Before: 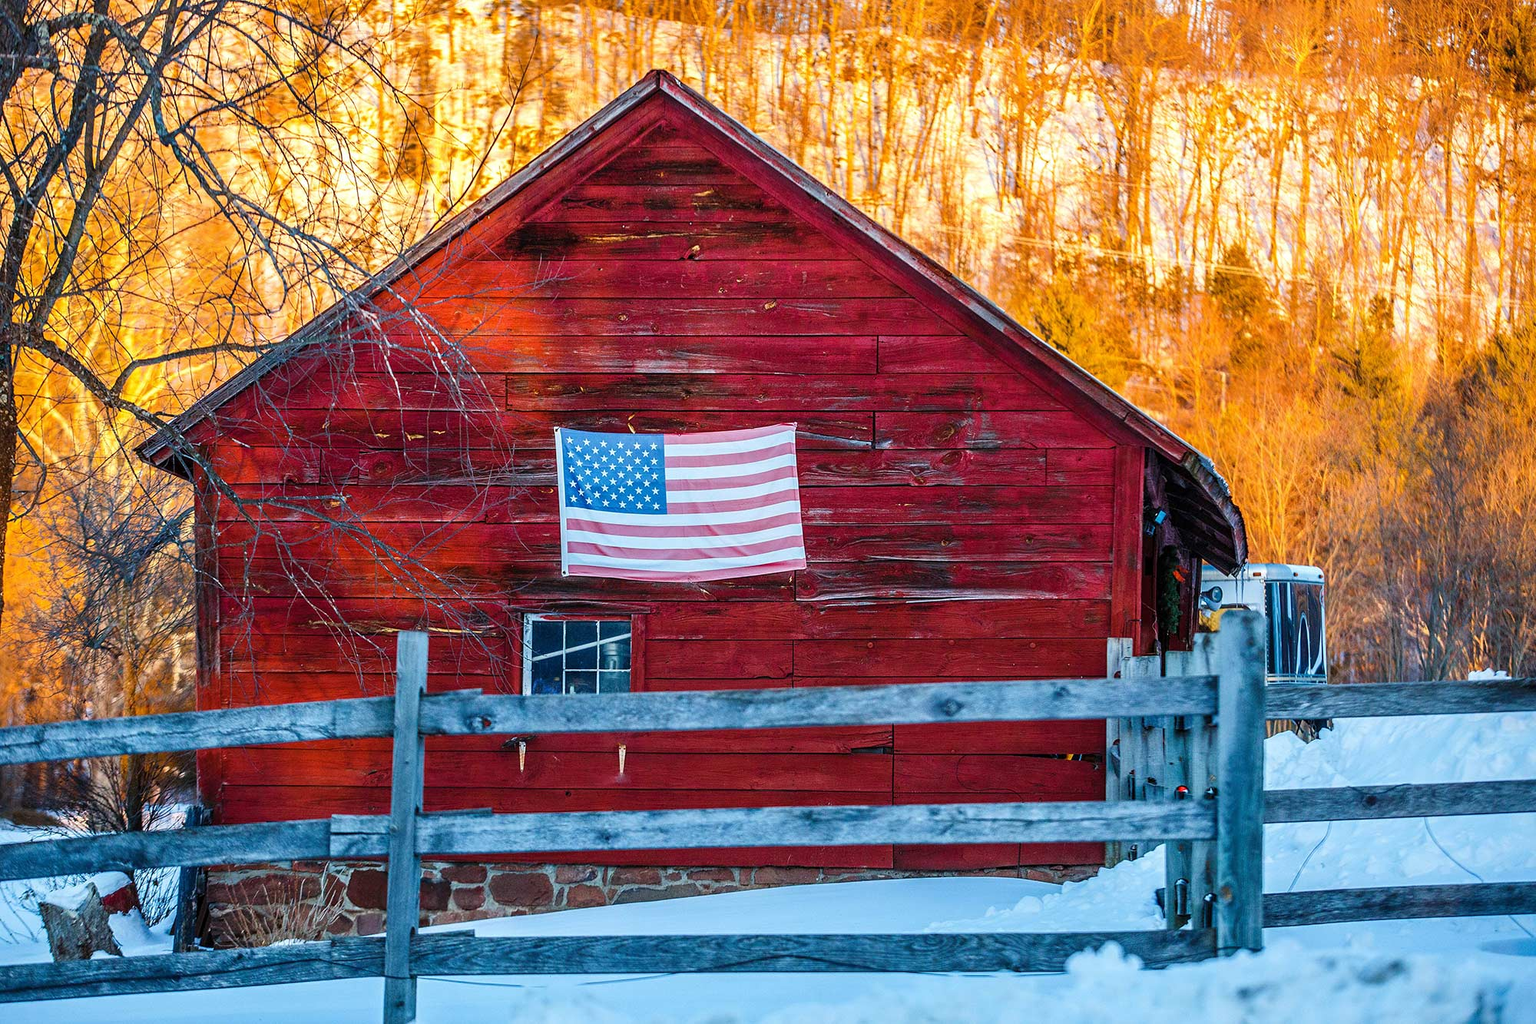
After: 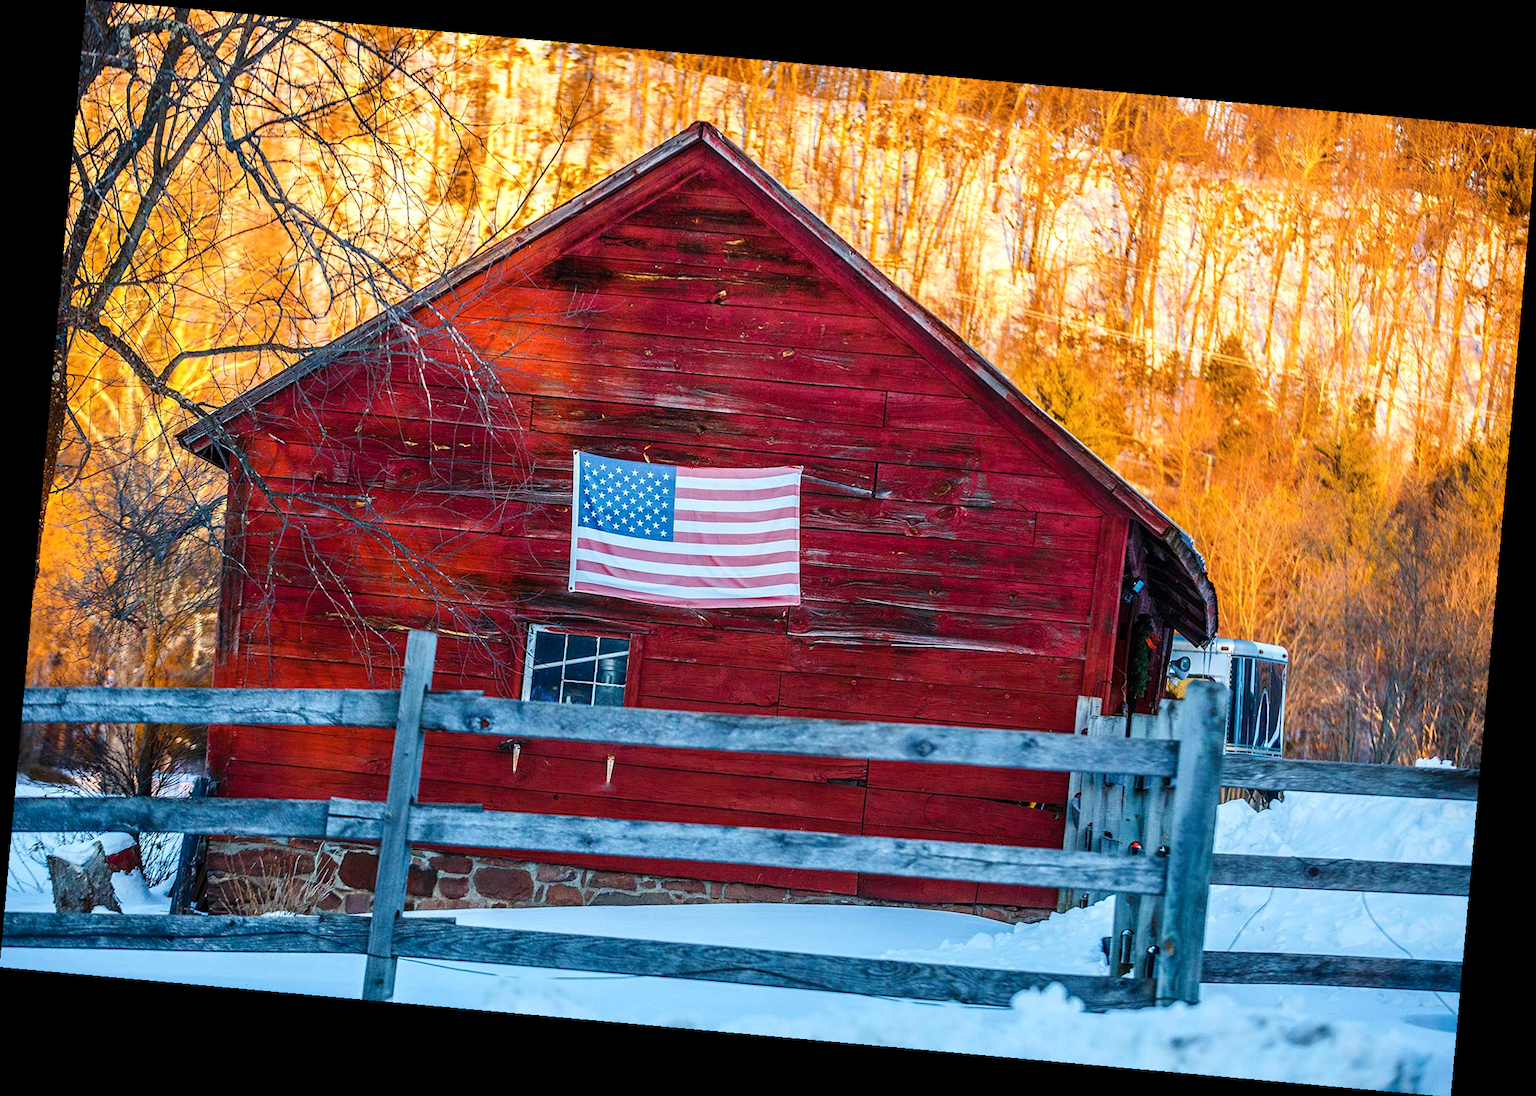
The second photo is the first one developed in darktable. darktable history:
shadows and highlights: shadows -30, highlights 30
rotate and perspective: rotation 5.12°, automatic cropping off
